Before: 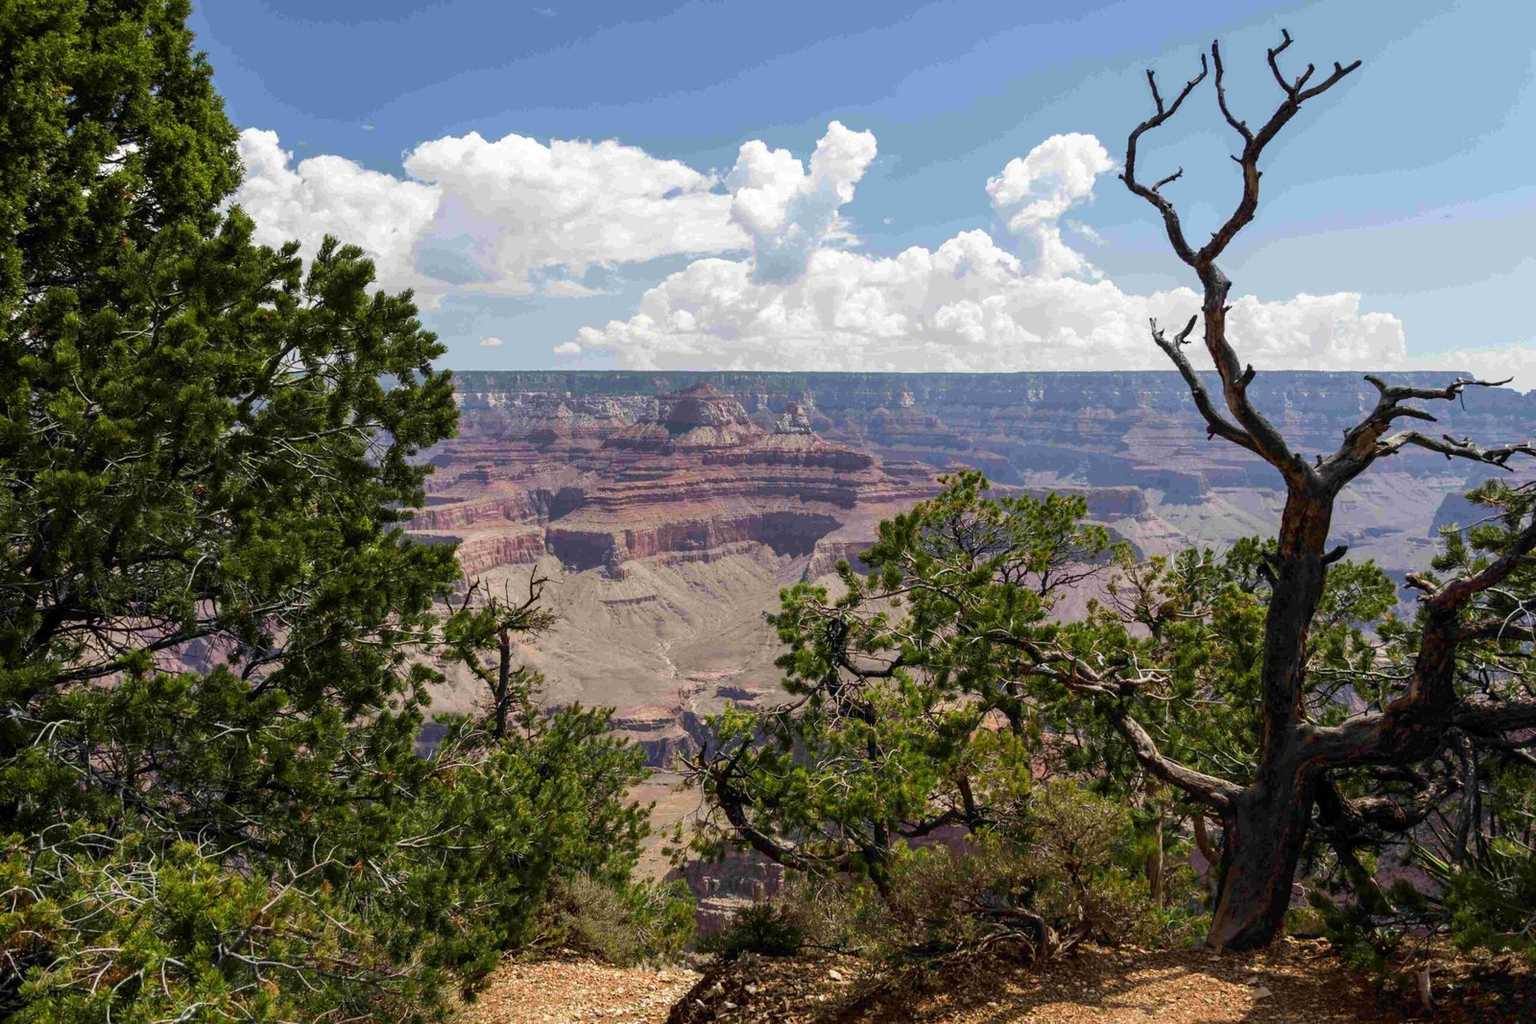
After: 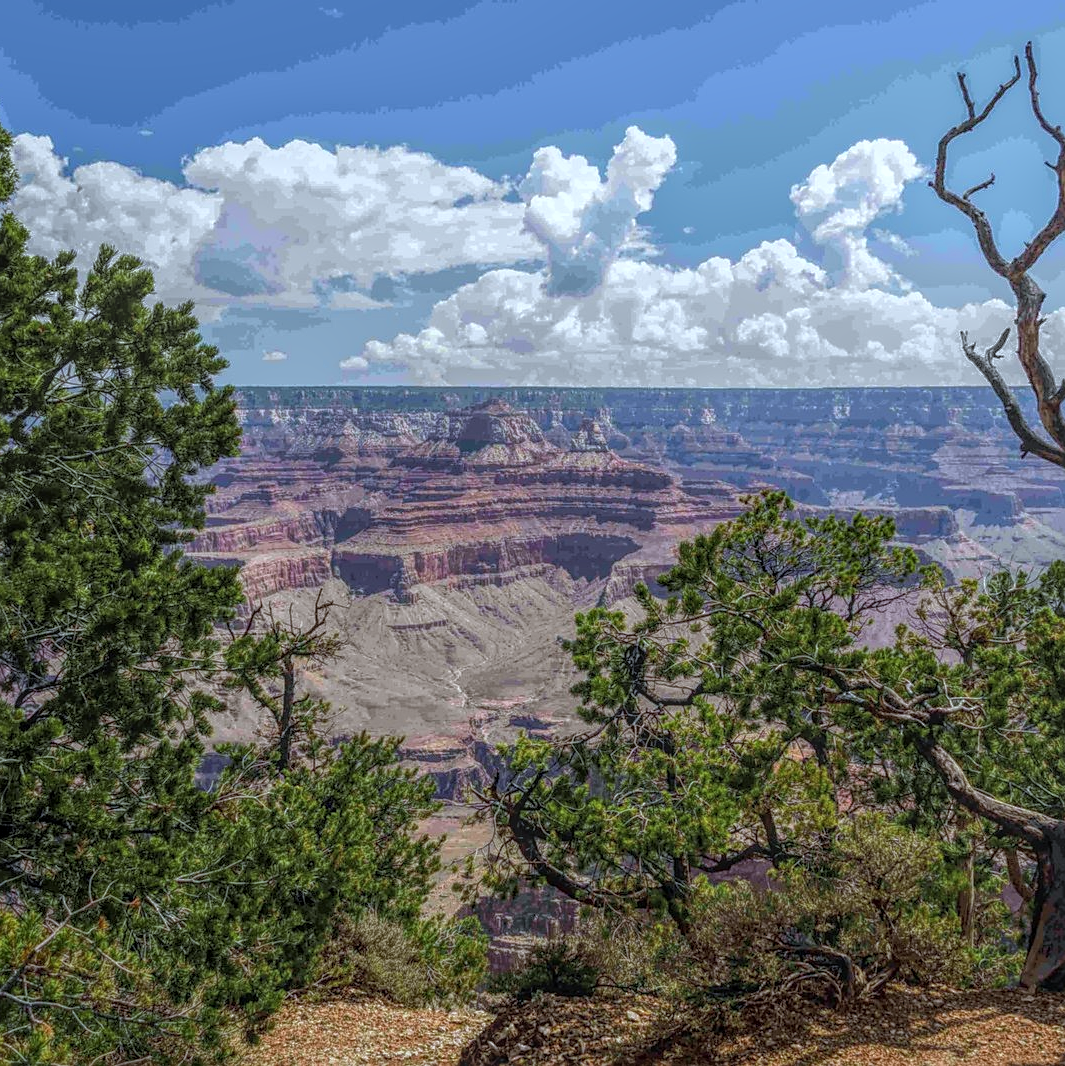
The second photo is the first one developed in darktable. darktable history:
local contrast: highlights 20%, shadows 24%, detail 200%, midtone range 0.2
sharpen: radius 1.865, amount 0.414, threshold 1.707
crop and rotate: left 14.933%, right 18.487%
color calibration: illuminant custom, x 0.368, y 0.373, temperature 4337.28 K
